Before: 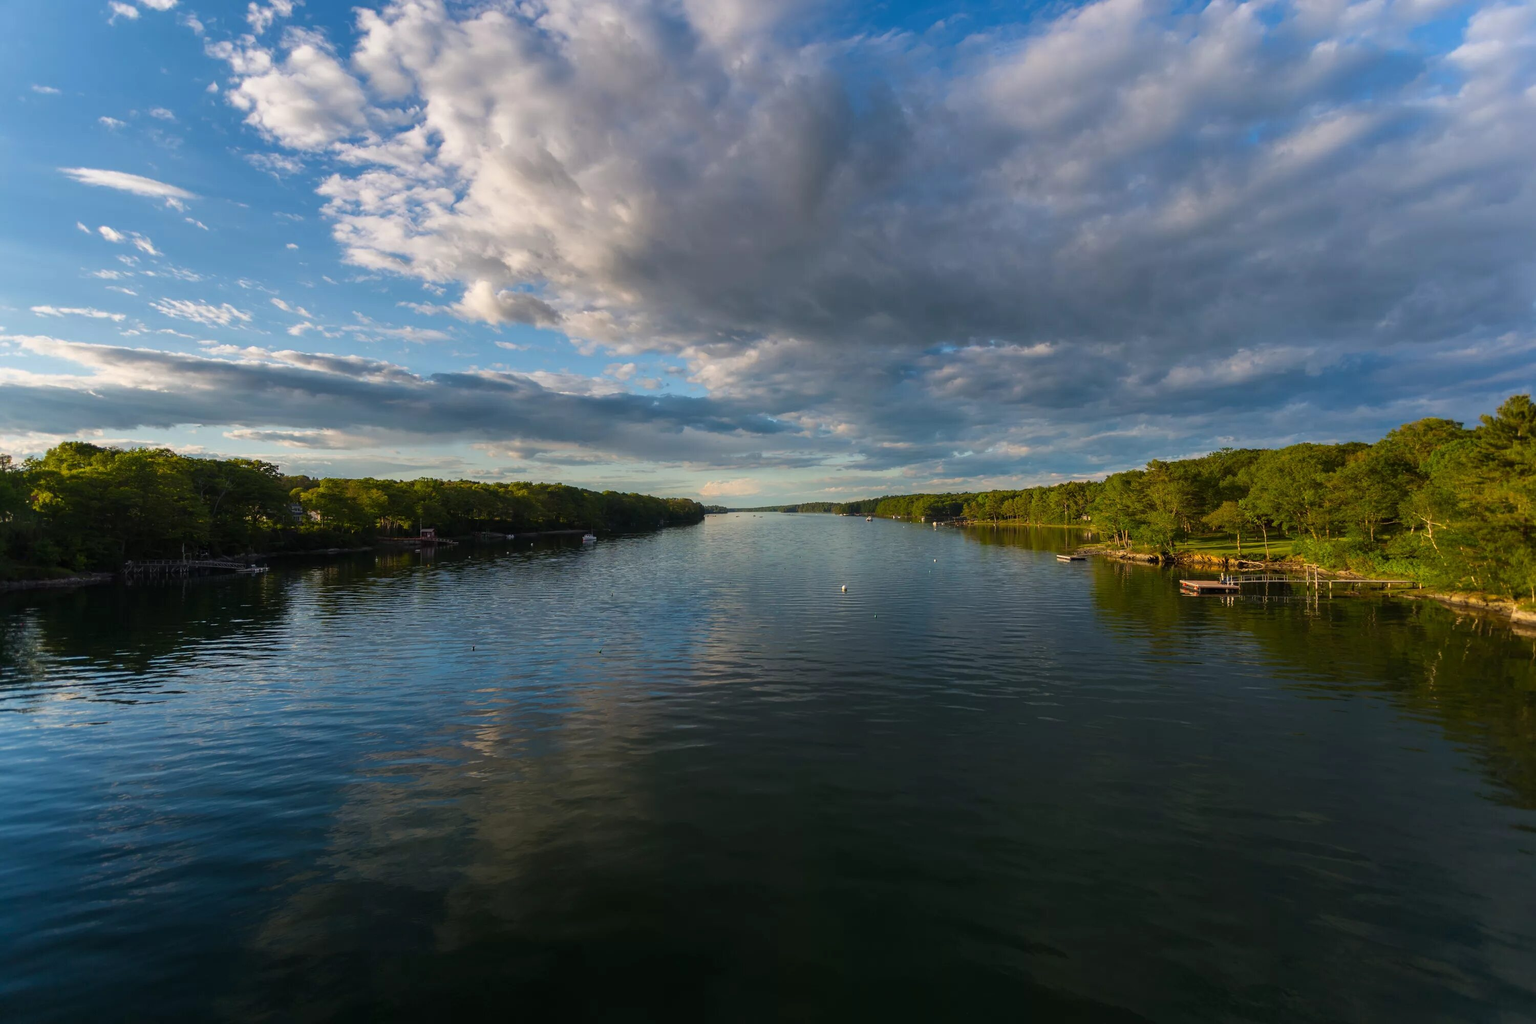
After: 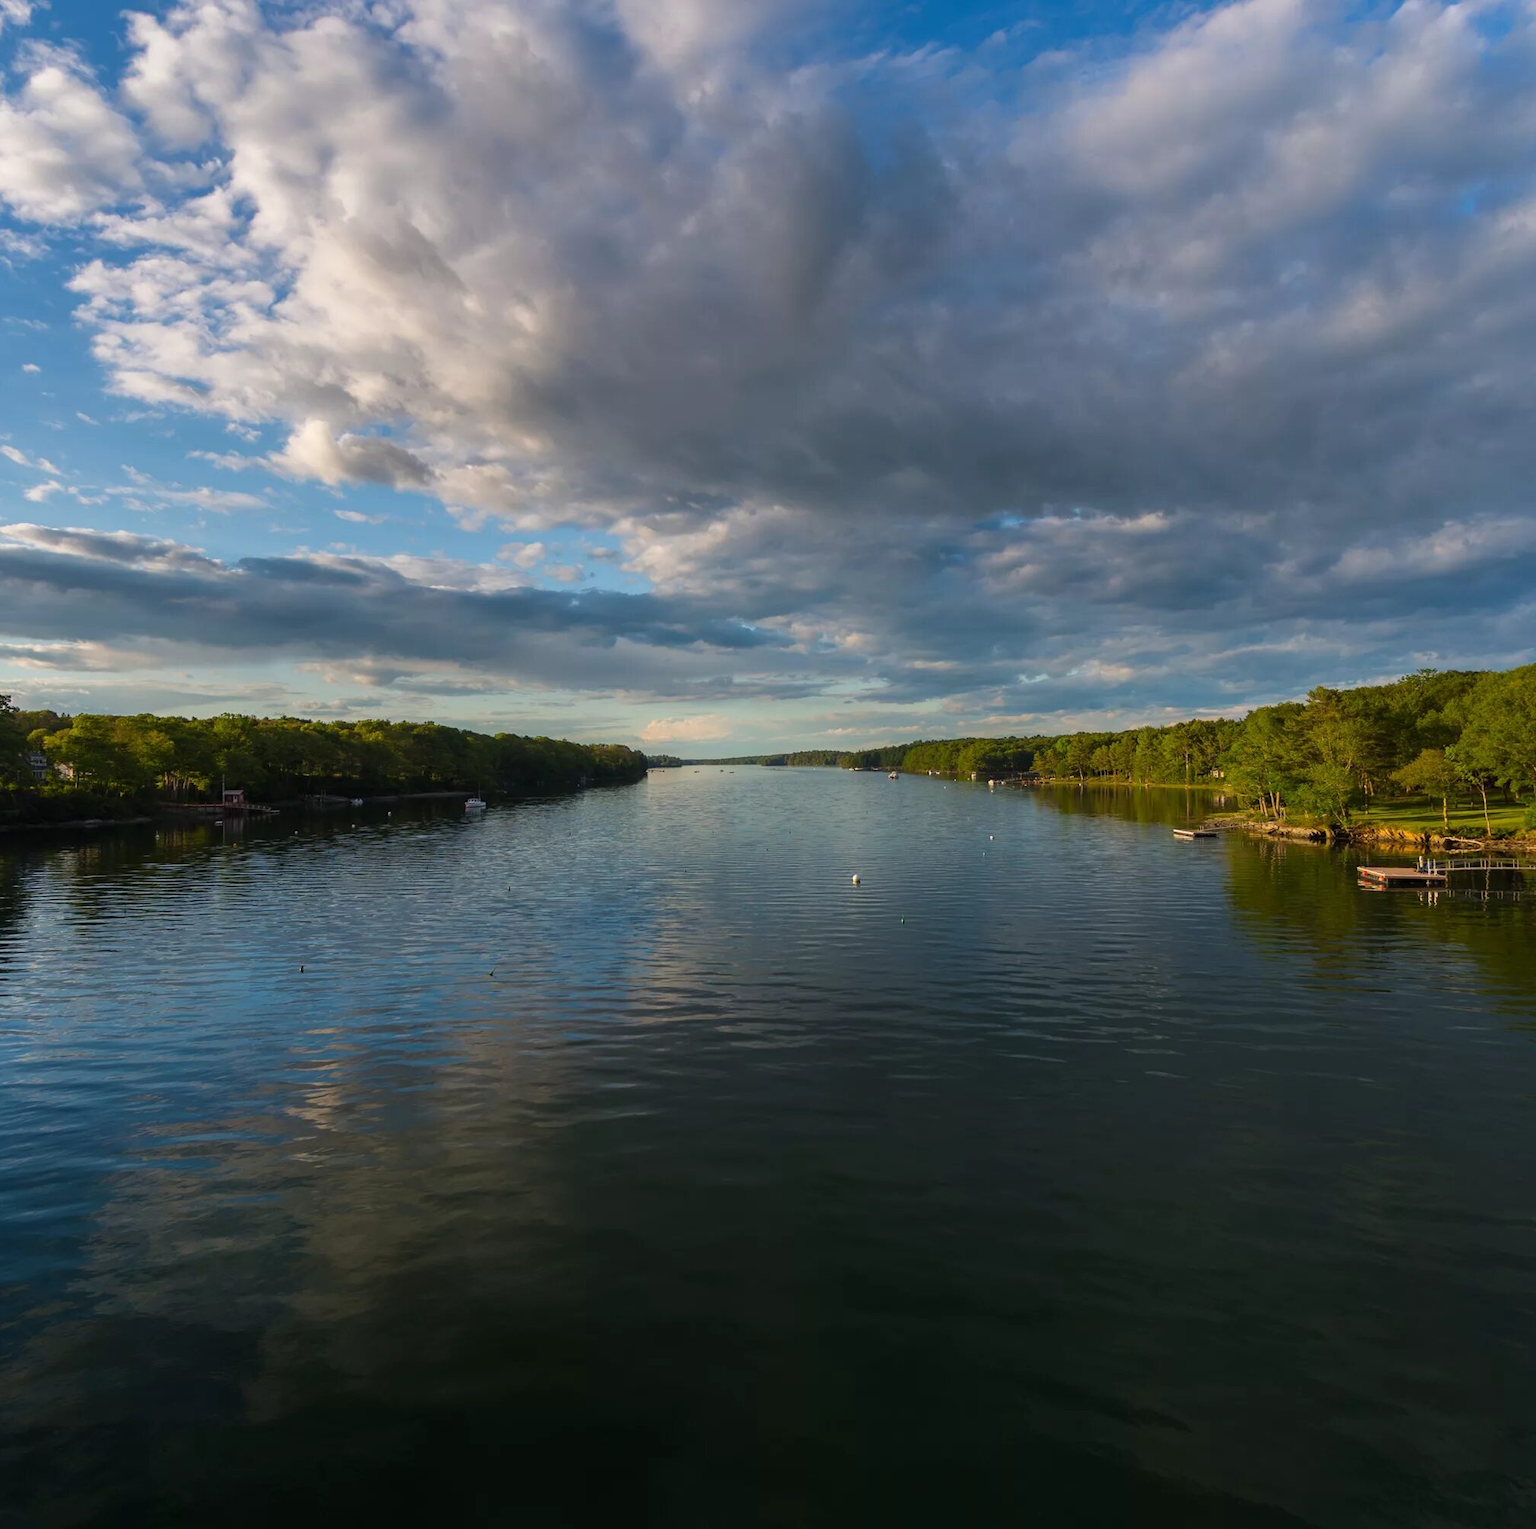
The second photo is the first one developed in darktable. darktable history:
crop and rotate: left 17.694%, right 15.343%
